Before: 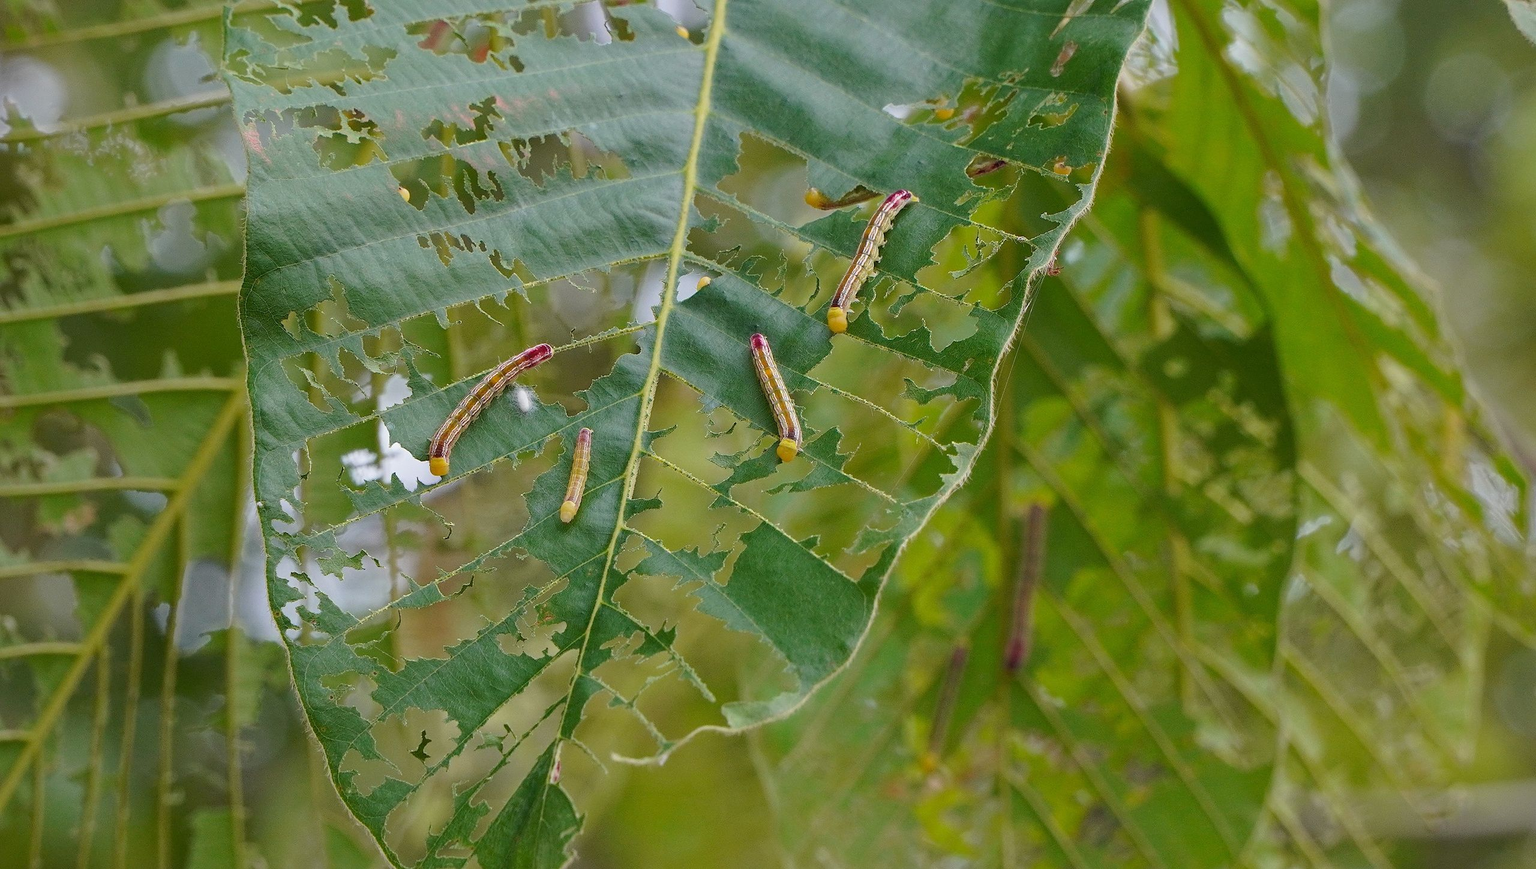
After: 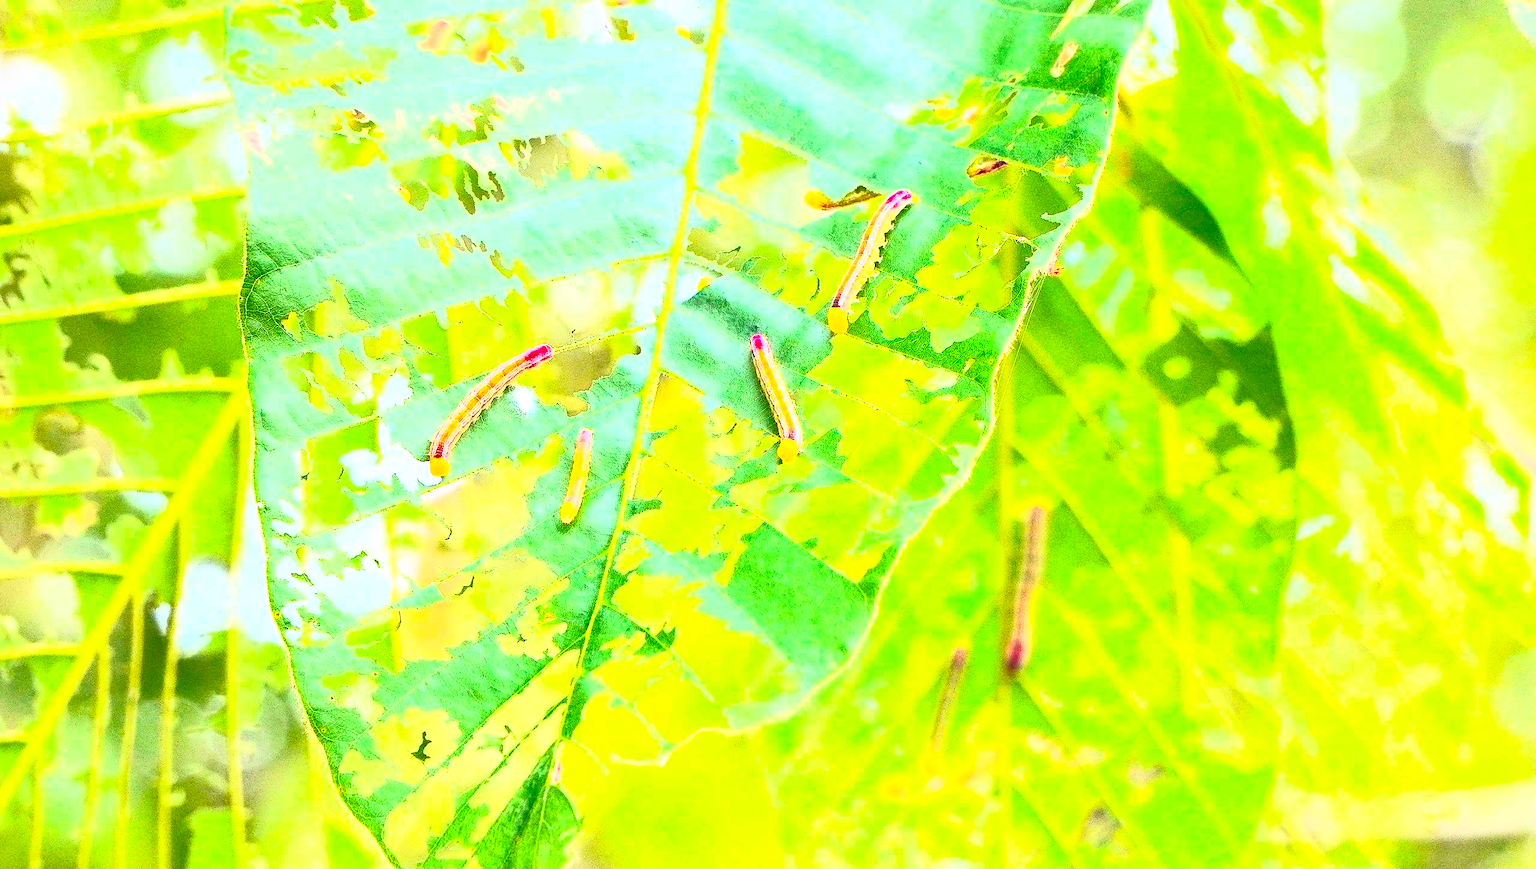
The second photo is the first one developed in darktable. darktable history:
contrast brightness saturation: contrast 0.993, brightness 0.999, saturation 0.986
local contrast: mode bilateral grid, contrast 16, coarseness 35, detail 104%, midtone range 0.2
exposure: exposure 1.273 EV, compensate highlight preservation false
